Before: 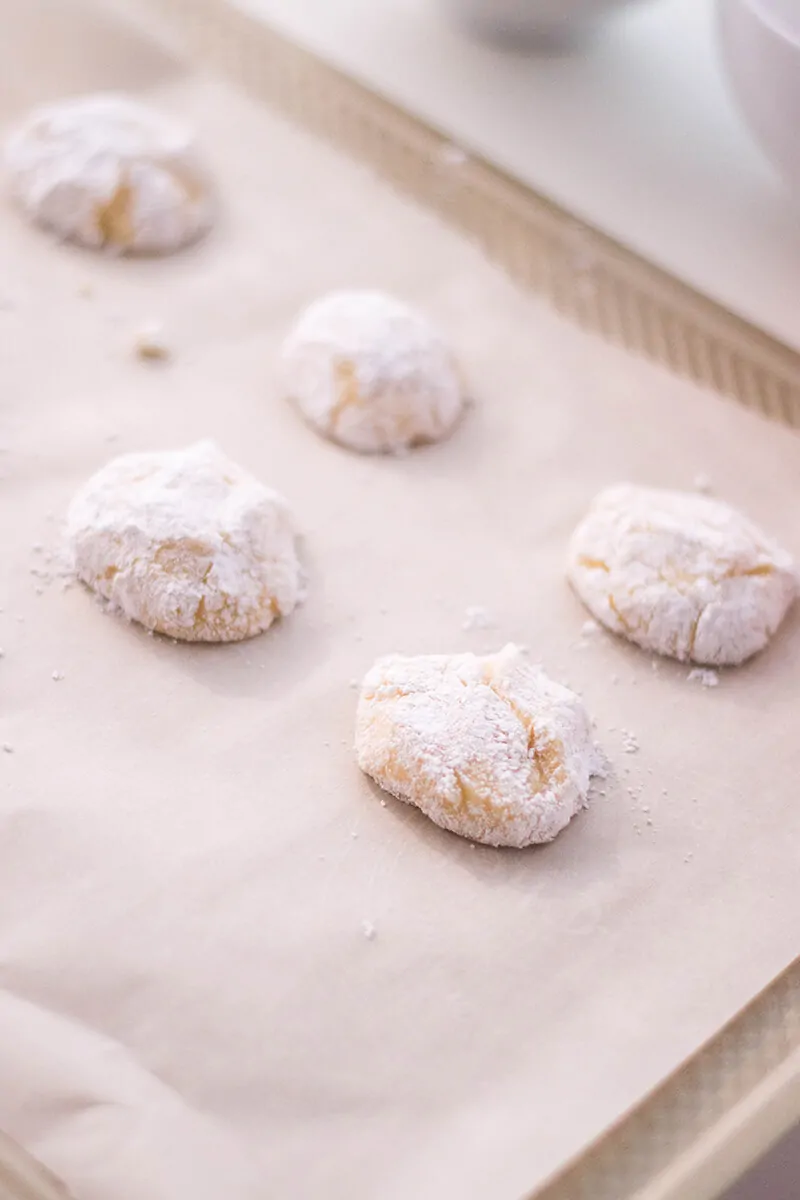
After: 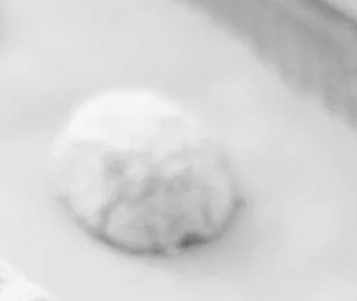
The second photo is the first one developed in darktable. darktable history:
crop: left 28.64%, top 16.832%, right 26.637%, bottom 58.055%
monochrome: a -3.63, b -0.465
